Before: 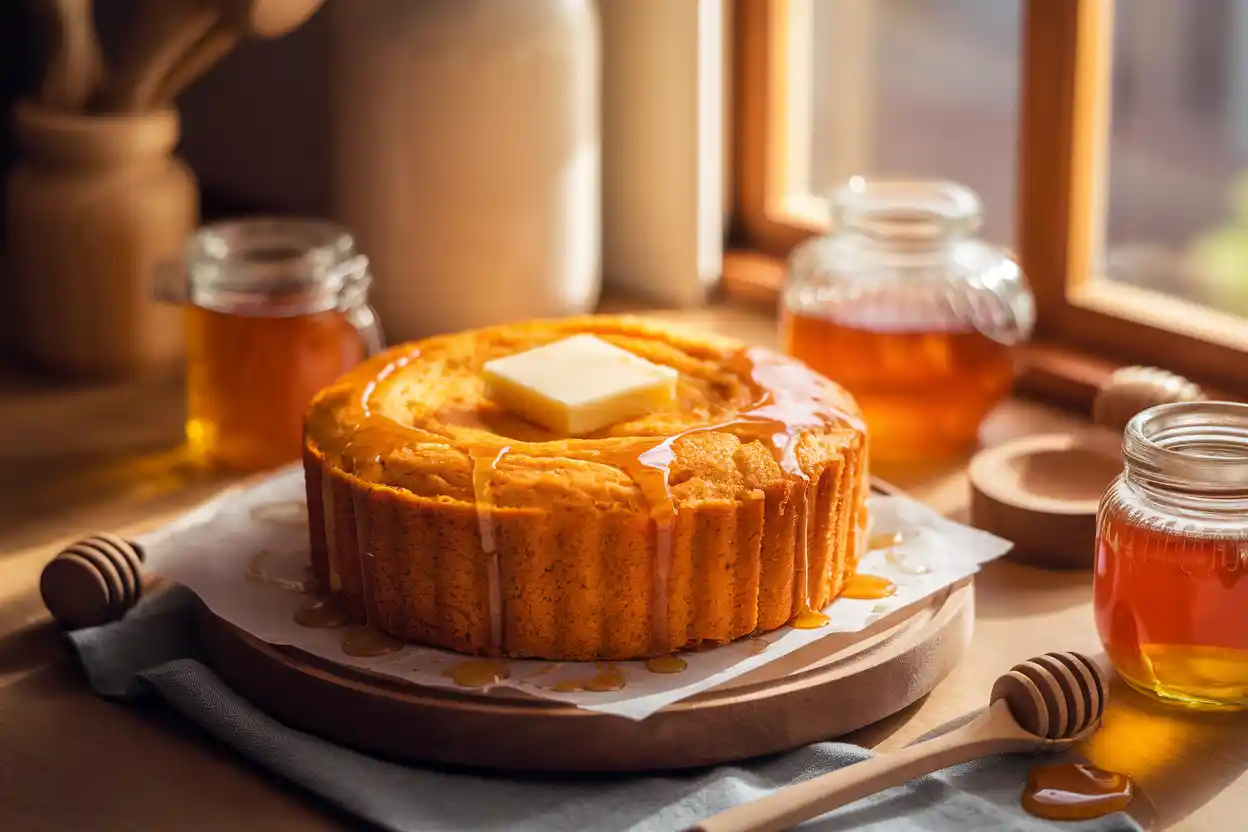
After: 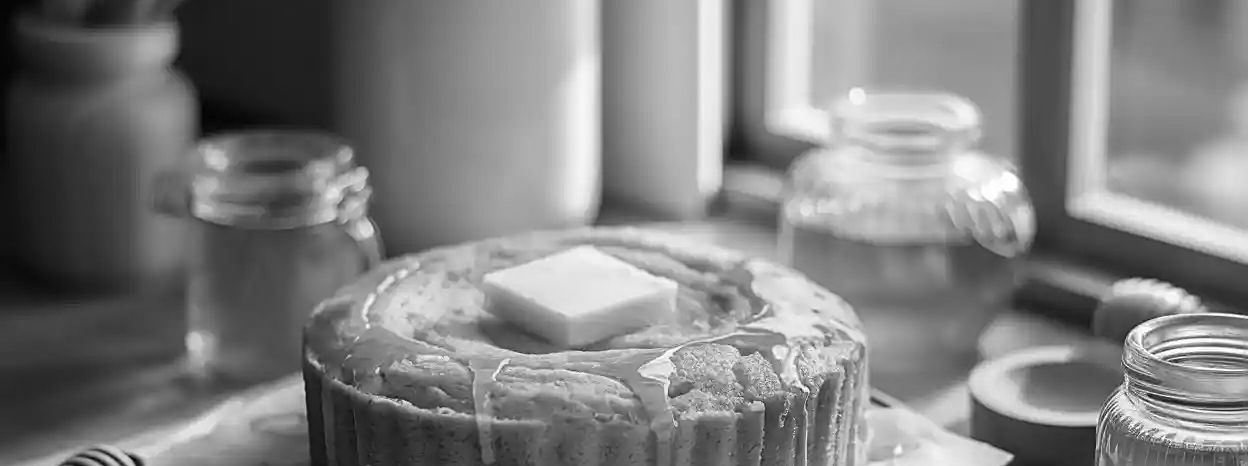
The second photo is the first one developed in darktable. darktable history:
crop and rotate: top 10.605%, bottom 33.274%
sharpen: on, module defaults
monochrome: on, module defaults
